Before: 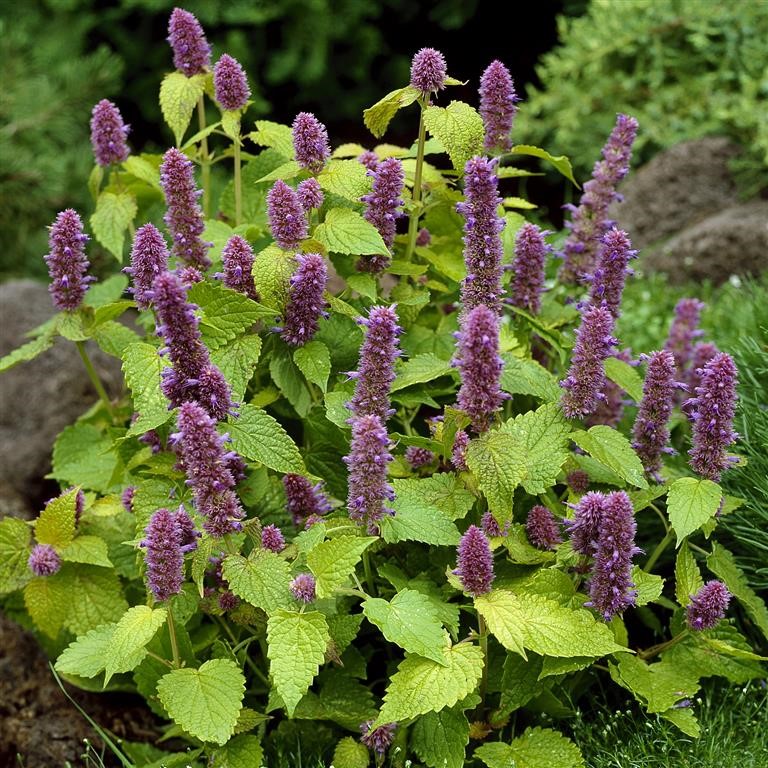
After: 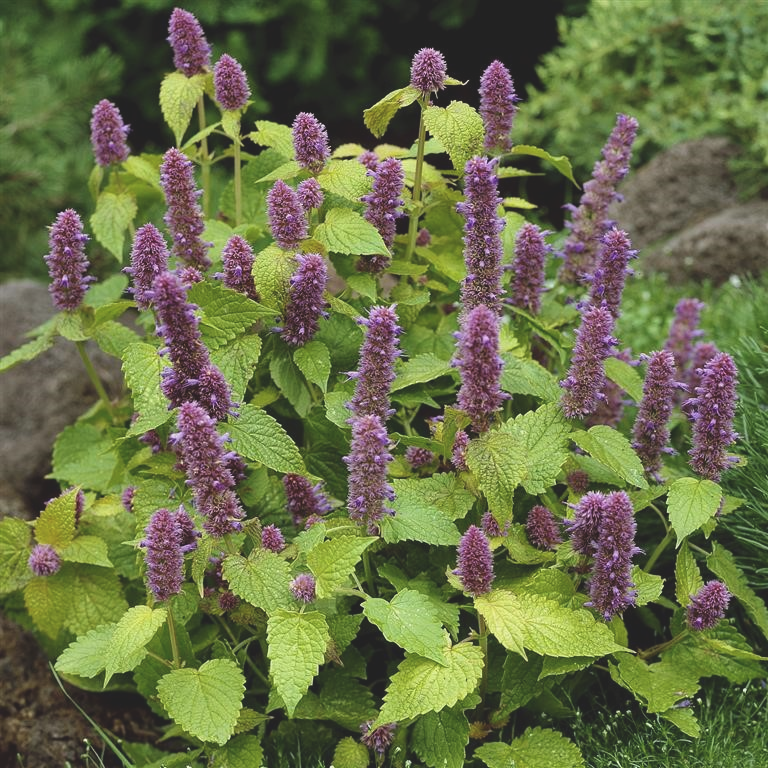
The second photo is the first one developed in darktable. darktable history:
color balance: lift [1.01, 1, 1, 1], gamma [1.097, 1, 1, 1], gain [0.85, 1, 1, 1]
tone equalizer: on, module defaults
